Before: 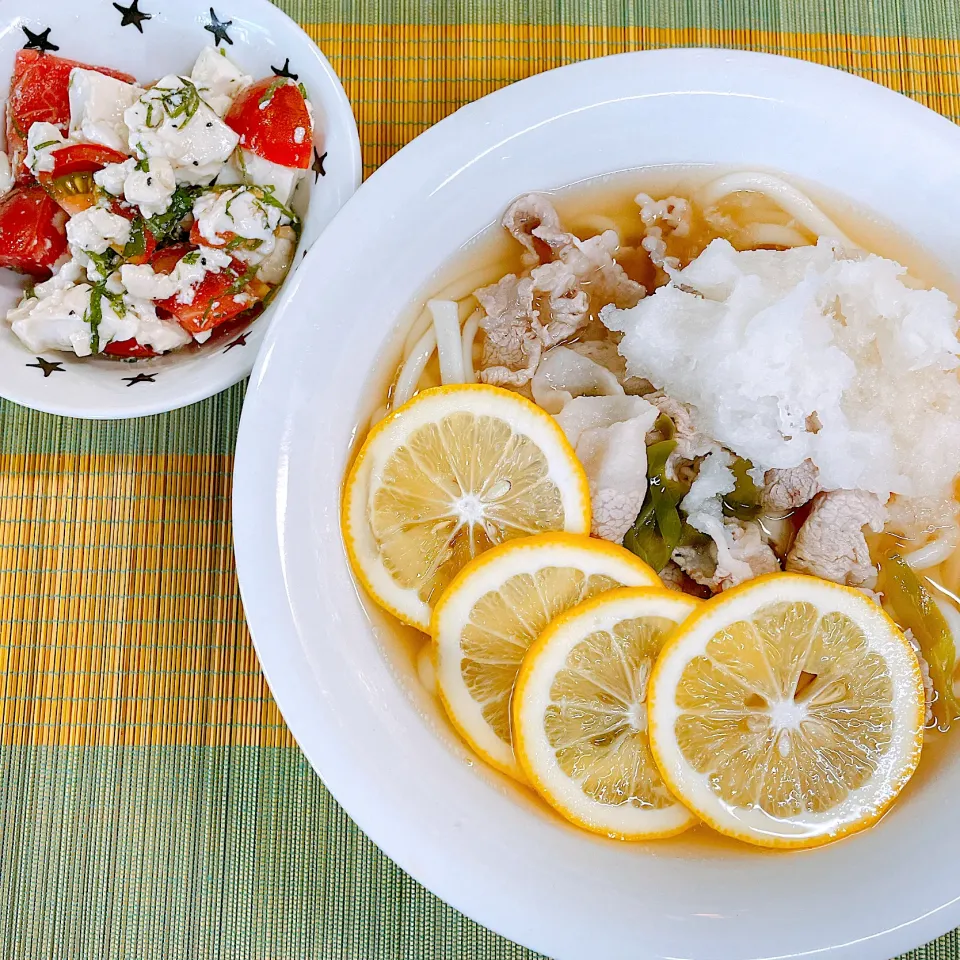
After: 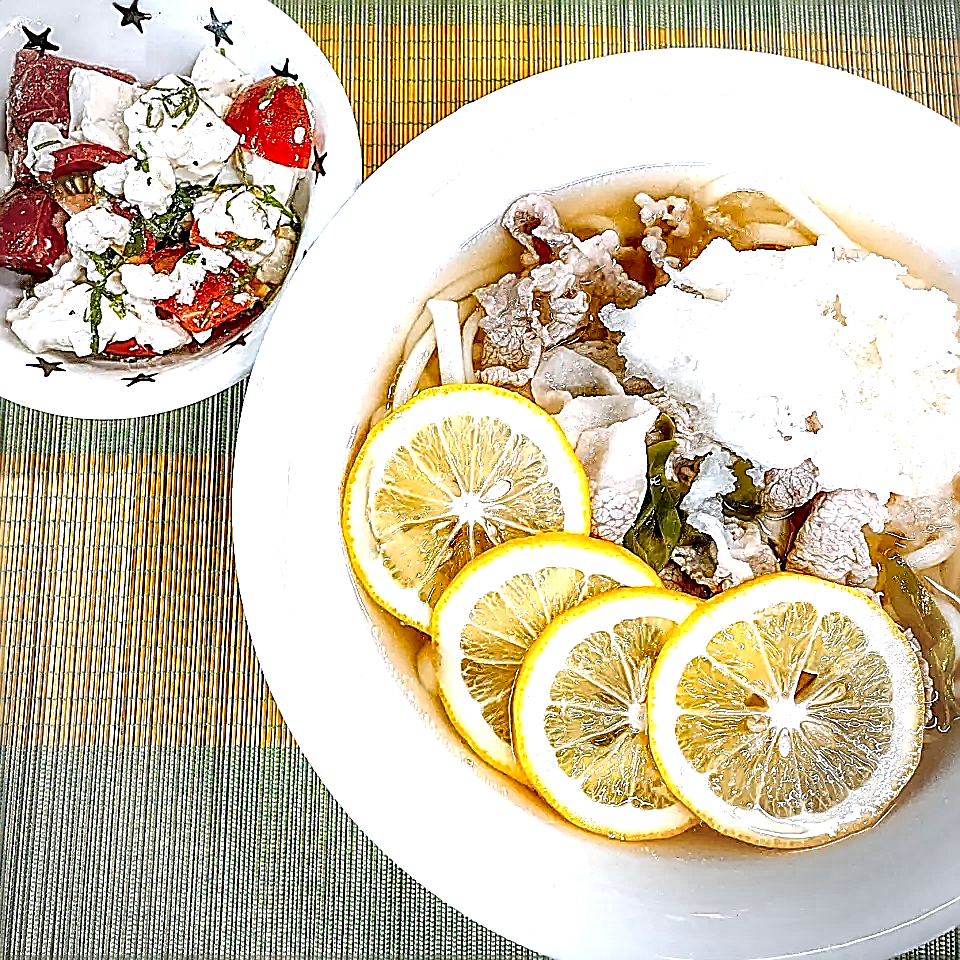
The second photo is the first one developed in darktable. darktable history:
tone equalizer: -8 EV -0.773 EV, -7 EV -0.74 EV, -6 EV -0.565 EV, -5 EV -0.414 EV, -3 EV 0.403 EV, -2 EV 0.6 EV, -1 EV 0.696 EV, +0 EV 0.766 EV, mask exposure compensation -0.513 EV
vignetting: fall-off radius 44.81%, center (0.037, -0.094)
local contrast: detail 205%
sharpen: amount 1.983
